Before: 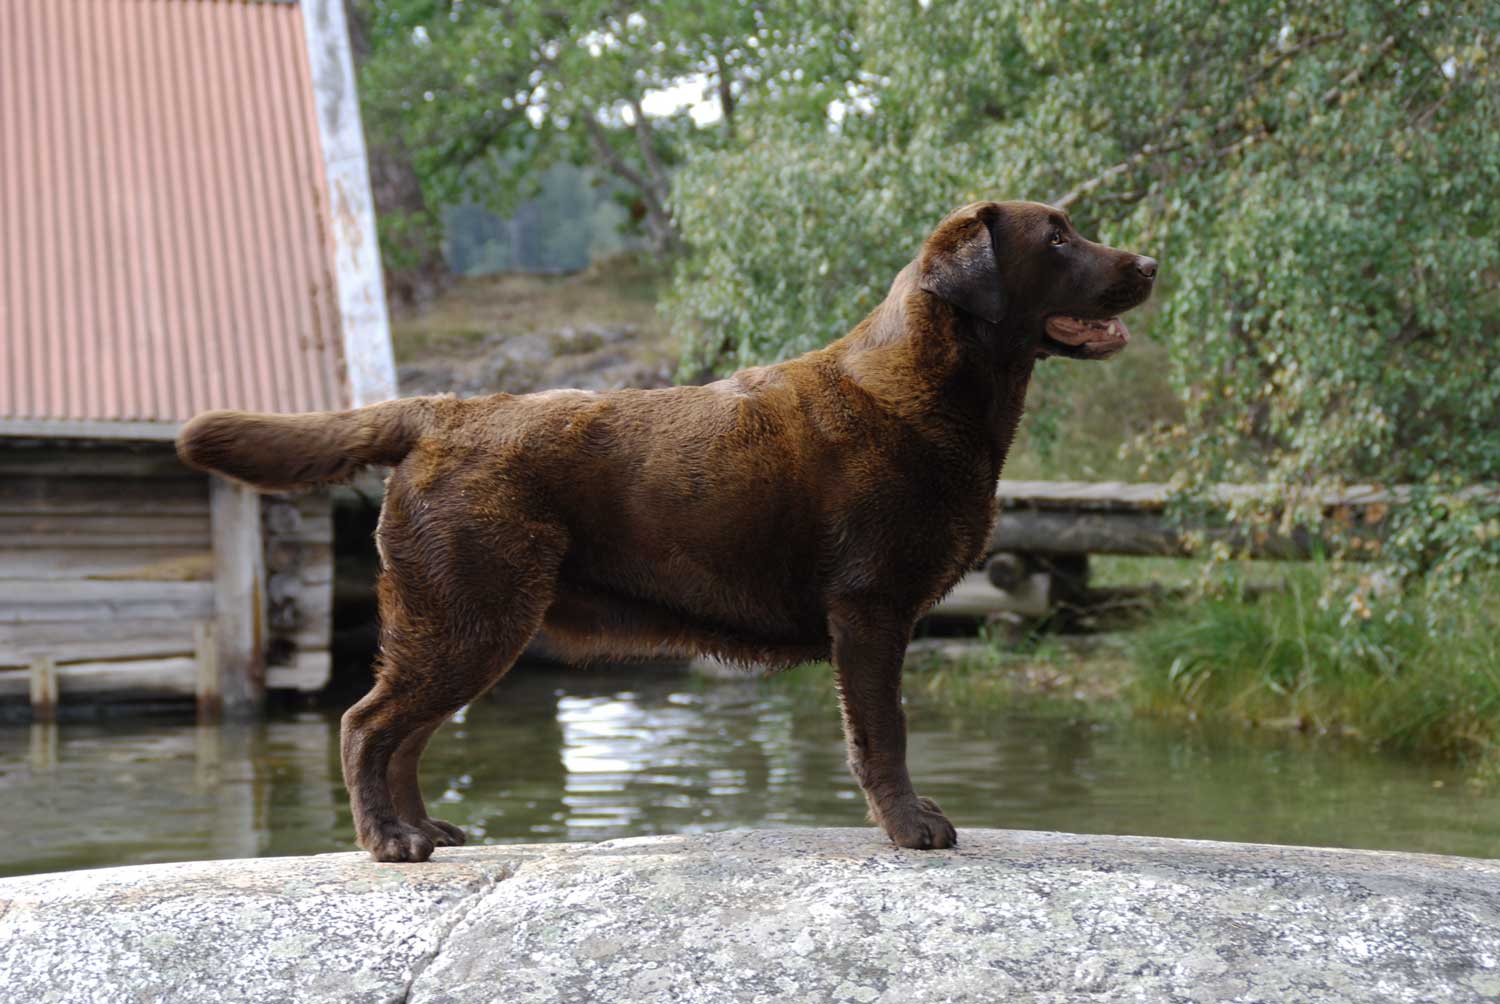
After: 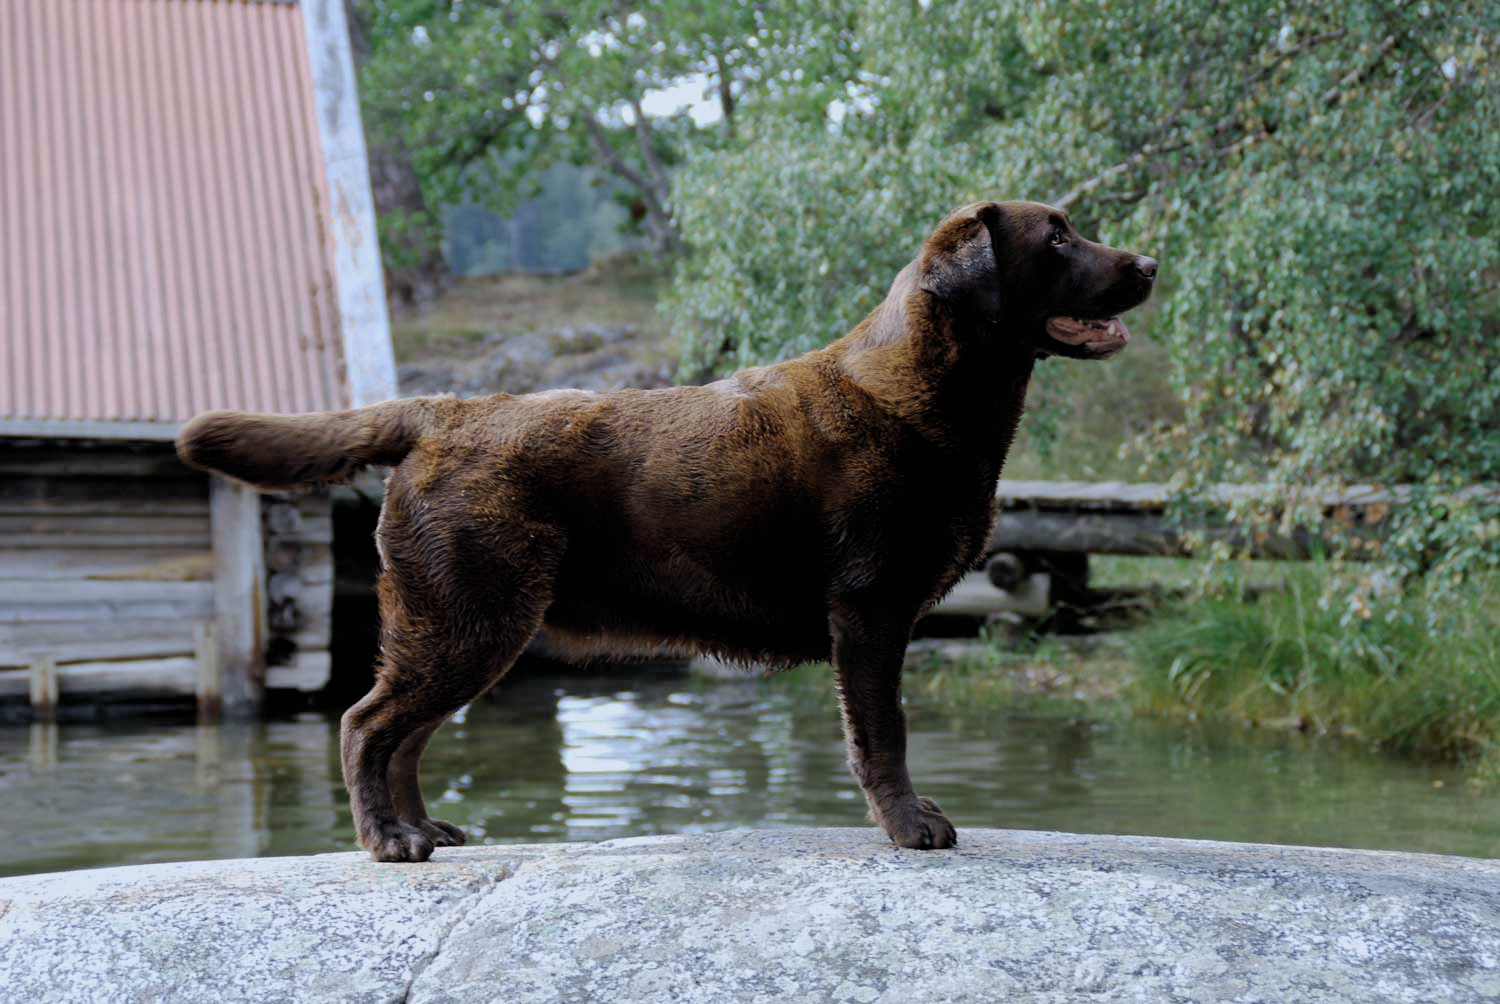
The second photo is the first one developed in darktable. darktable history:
filmic rgb: black relative exposure -5.69 EV, white relative exposure 3.39 EV, hardness 3.68
color calibration: x 0.369, y 0.382, temperature 4317.71 K
